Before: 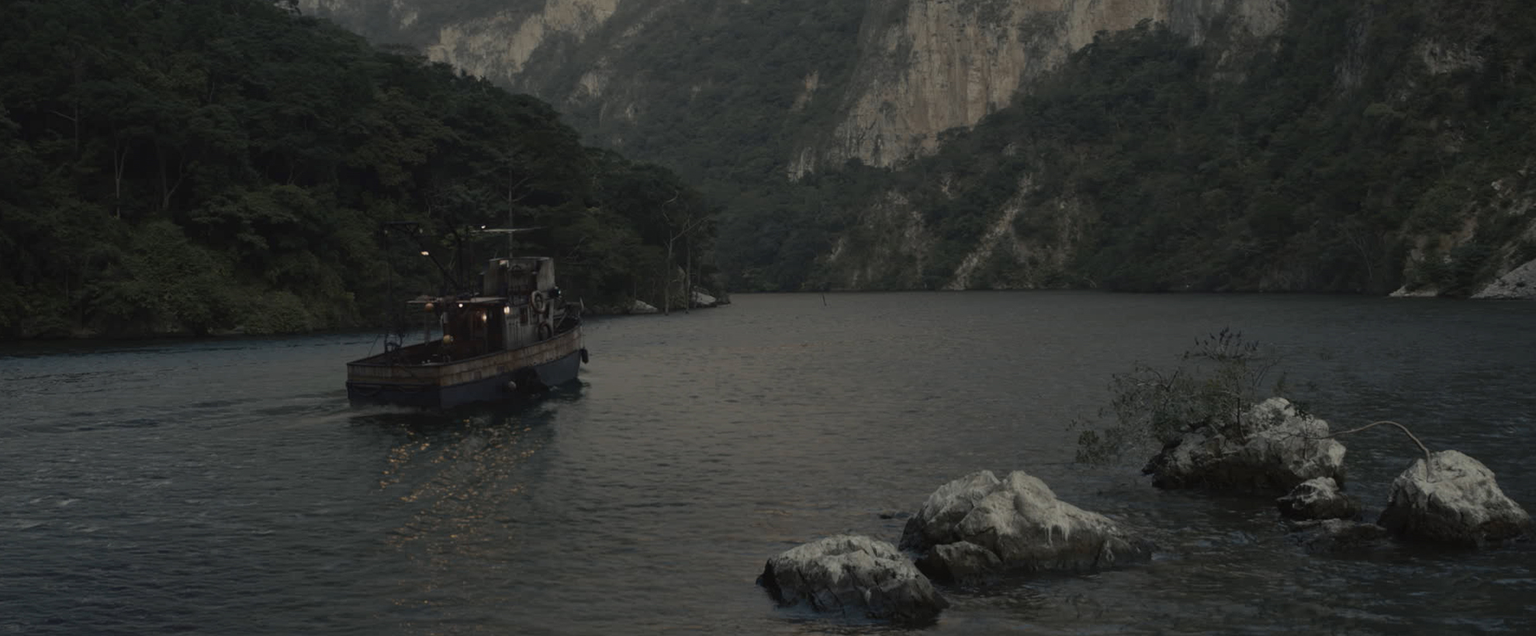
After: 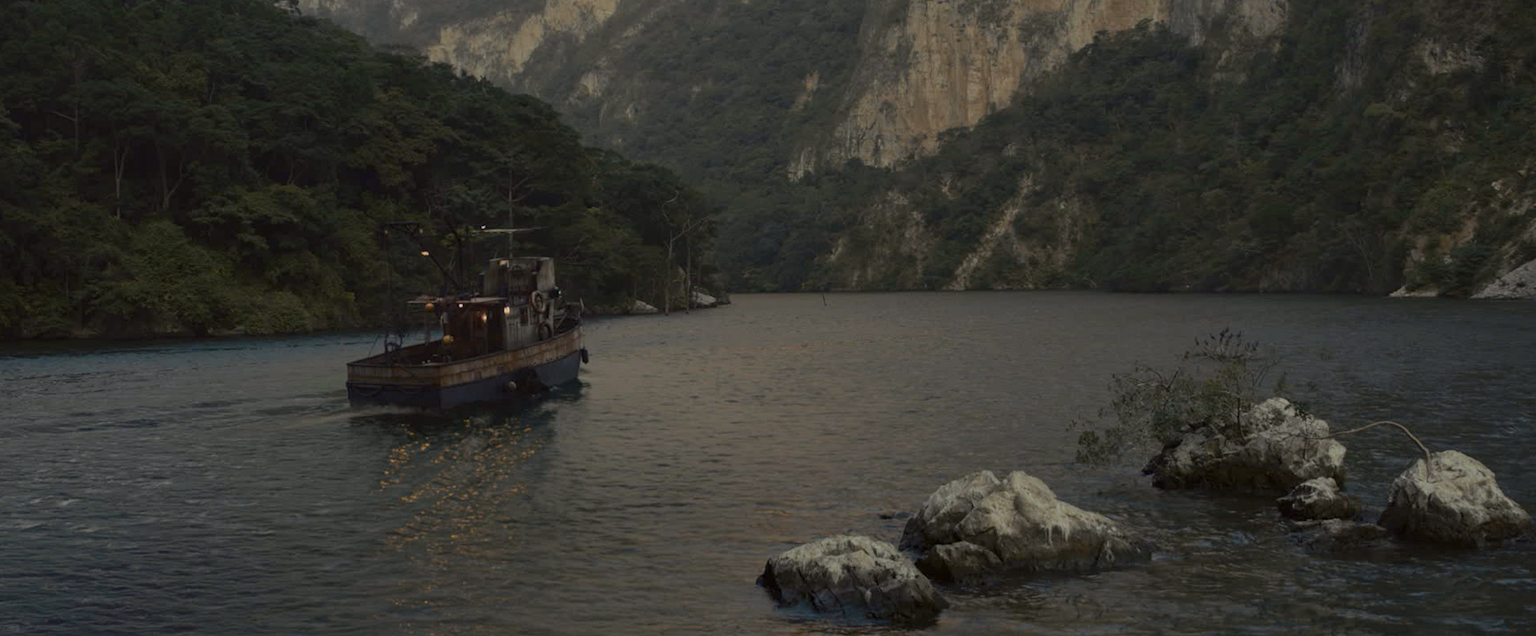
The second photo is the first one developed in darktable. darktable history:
color balance rgb: shadows lift › chroma 2.009%, shadows lift › hue 50.42°, linear chroma grading › shadows 10.686%, linear chroma grading › highlights 10.269%, linear chroma grading › global chroma 14.679%, linear chroma grading › mid-tones 14.728%, perceptual saturation grading › global saturation 30.324%, contrast -10.481%
local contrast: on, module defaults
